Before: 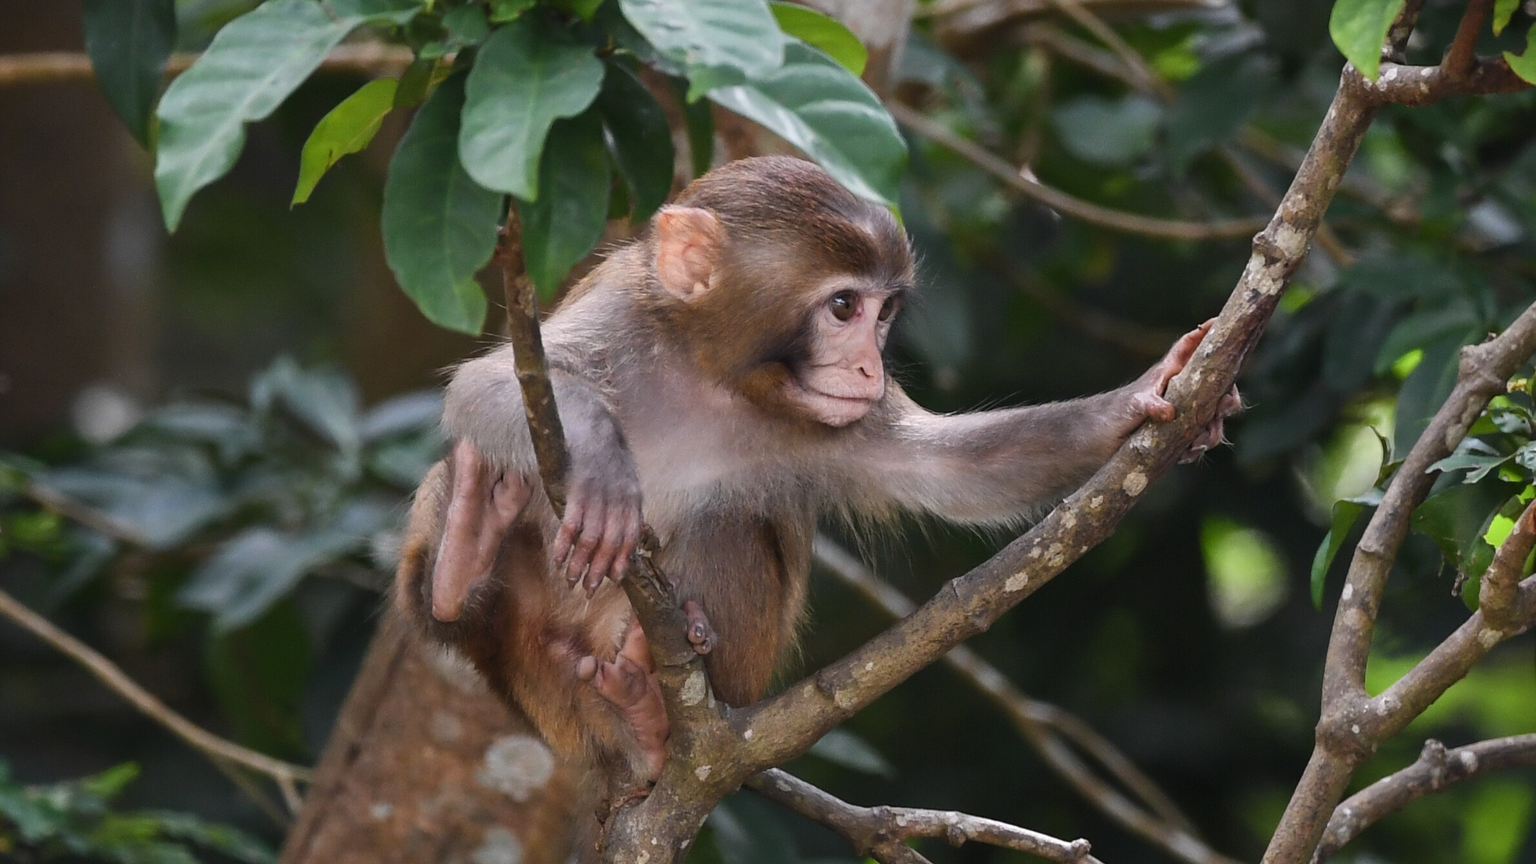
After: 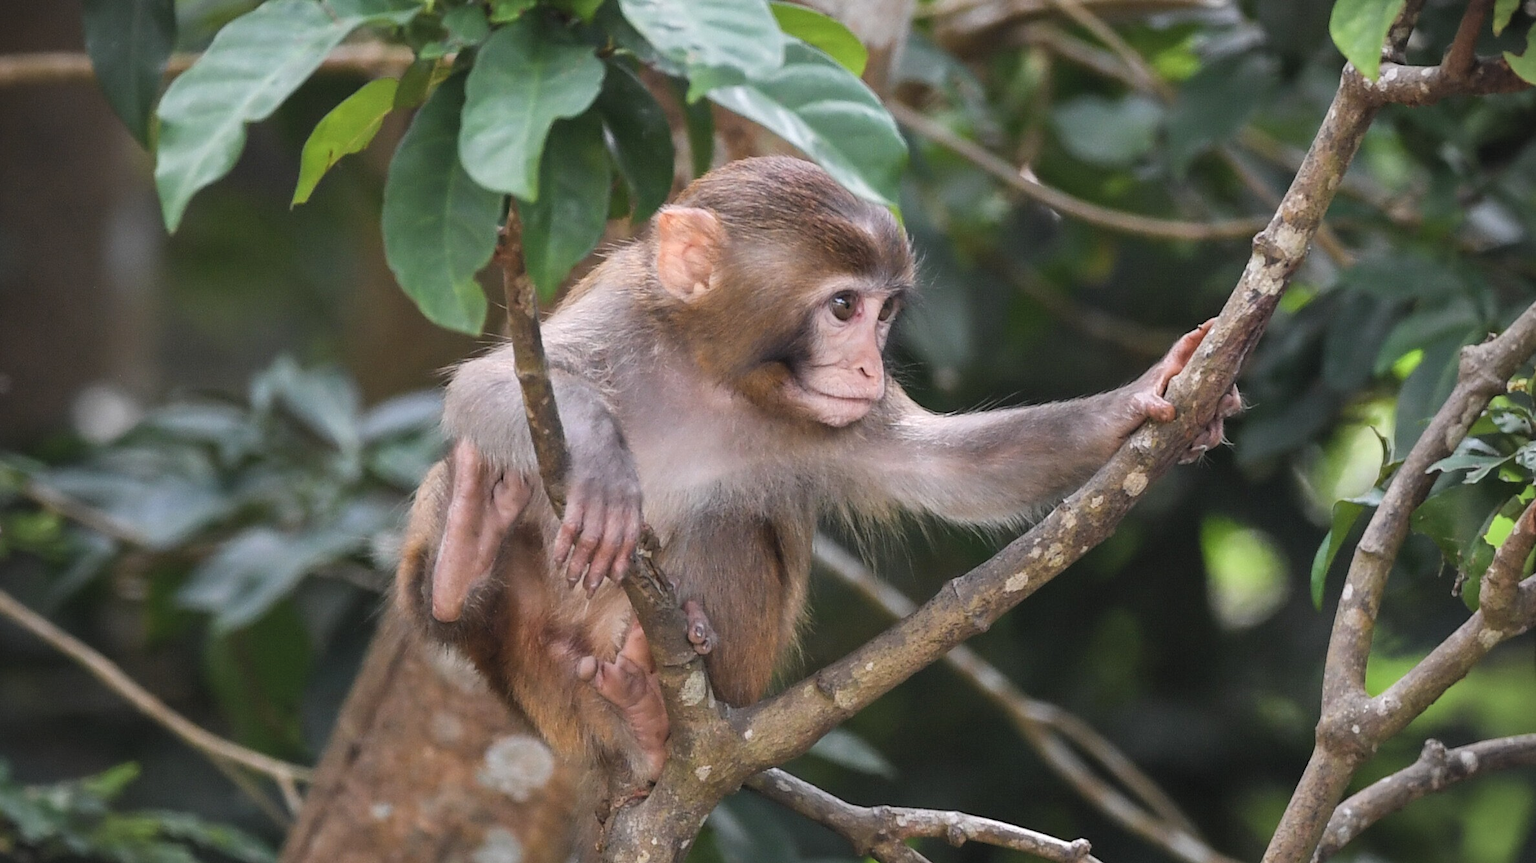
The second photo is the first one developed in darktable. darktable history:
vignetting: fall-off radius 60.92%
local contrast: highlights 100%, shadows 100%, detail 120%, midtone range 0.2
contrast brightness saturation: brightness 0.15
